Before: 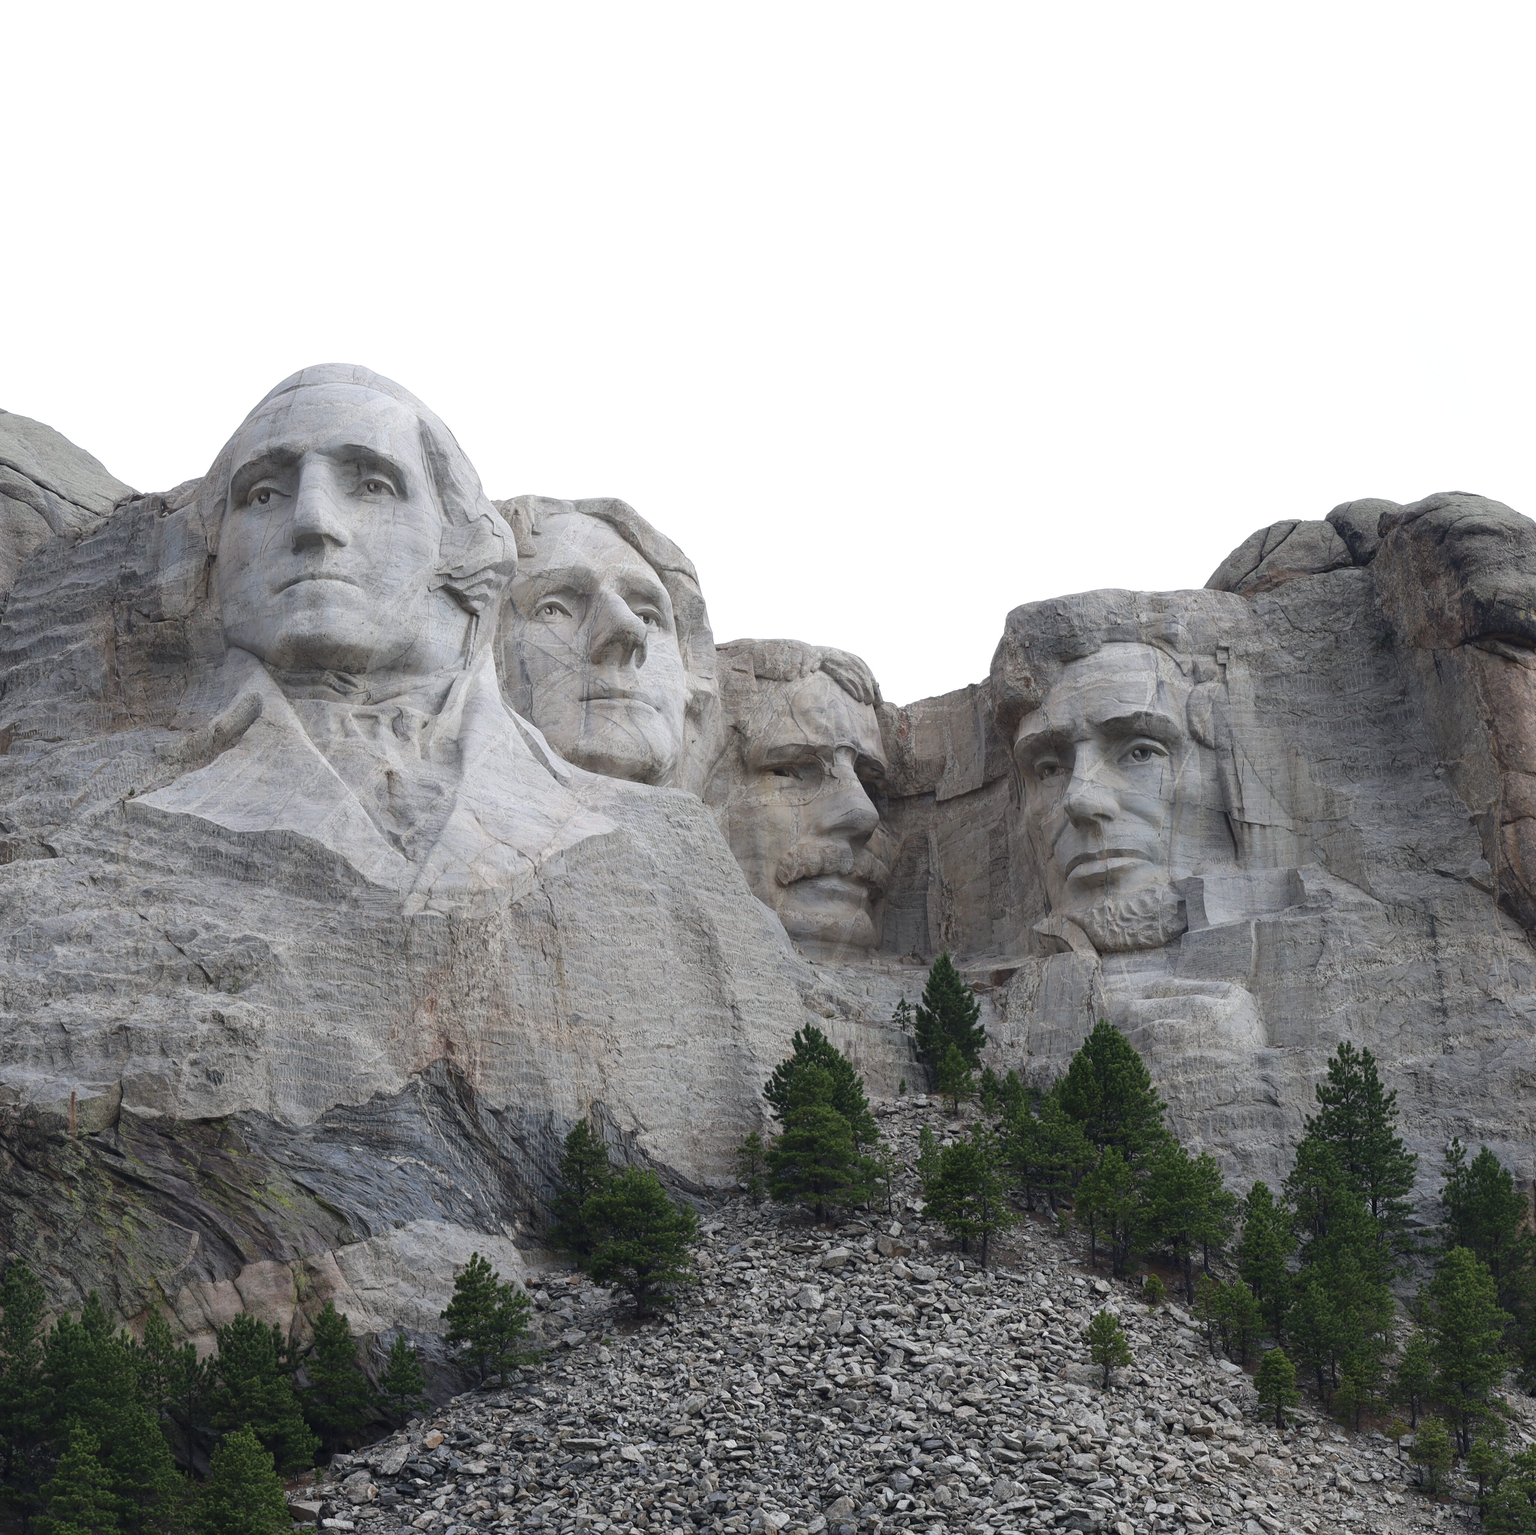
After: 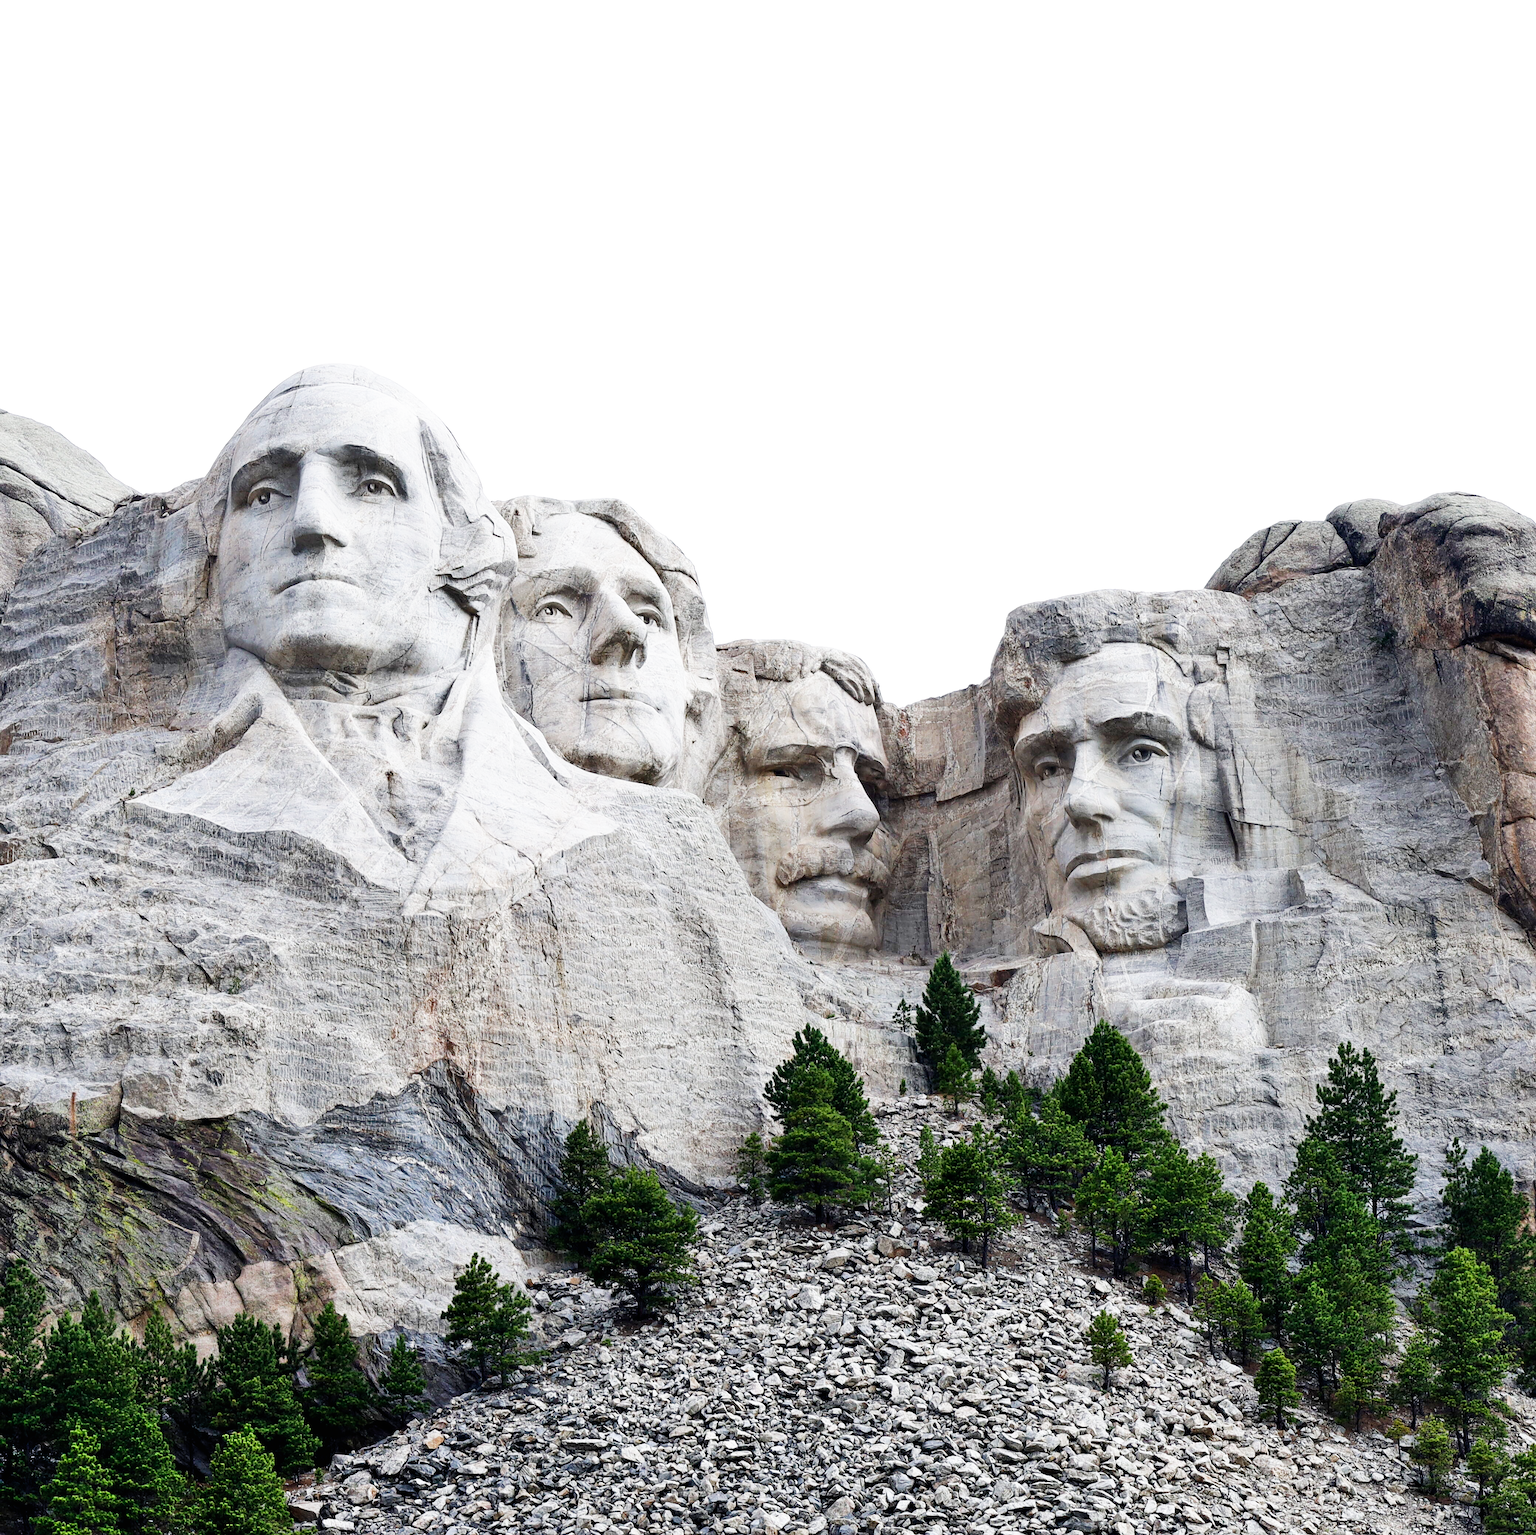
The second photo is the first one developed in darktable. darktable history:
sharpen: amount 0.2
base curve: curves: ch0 [(0, 0) (0.007, 0.004) (0.027, 0.03) (0.046, 0.07) (0.207, 0.54) (0.442, 0.872) (0.673, 0.972) (1, 1)], preserve colors none
shadows and highlights: low approximation 0.01, soften with gaussian
exposure: black level correction 0.009, compensate highlight preservation false
